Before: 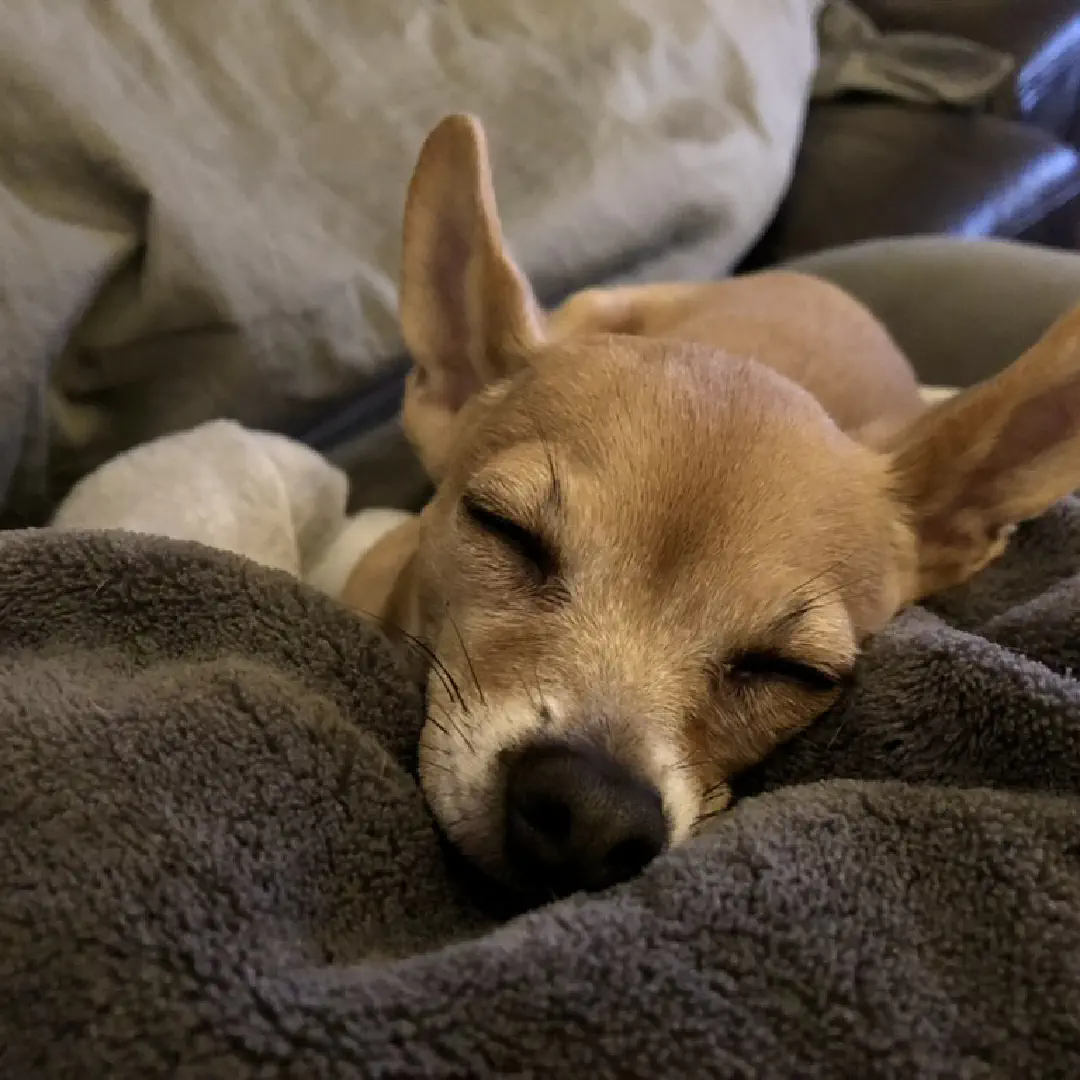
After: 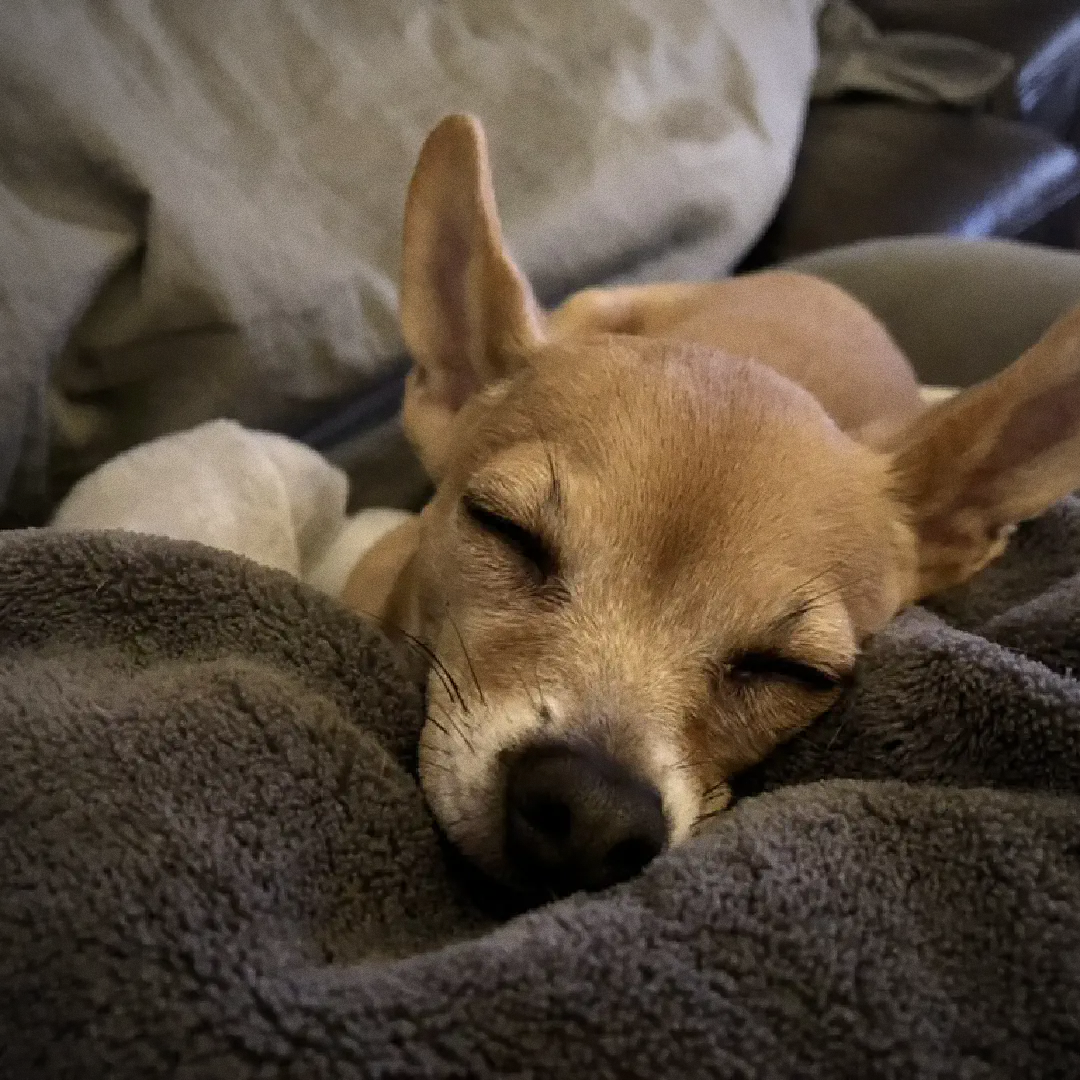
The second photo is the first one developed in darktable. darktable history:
vignetting: fall-off radius 60%, automatic ratio true
grain: coarseness 0.47 ISO
